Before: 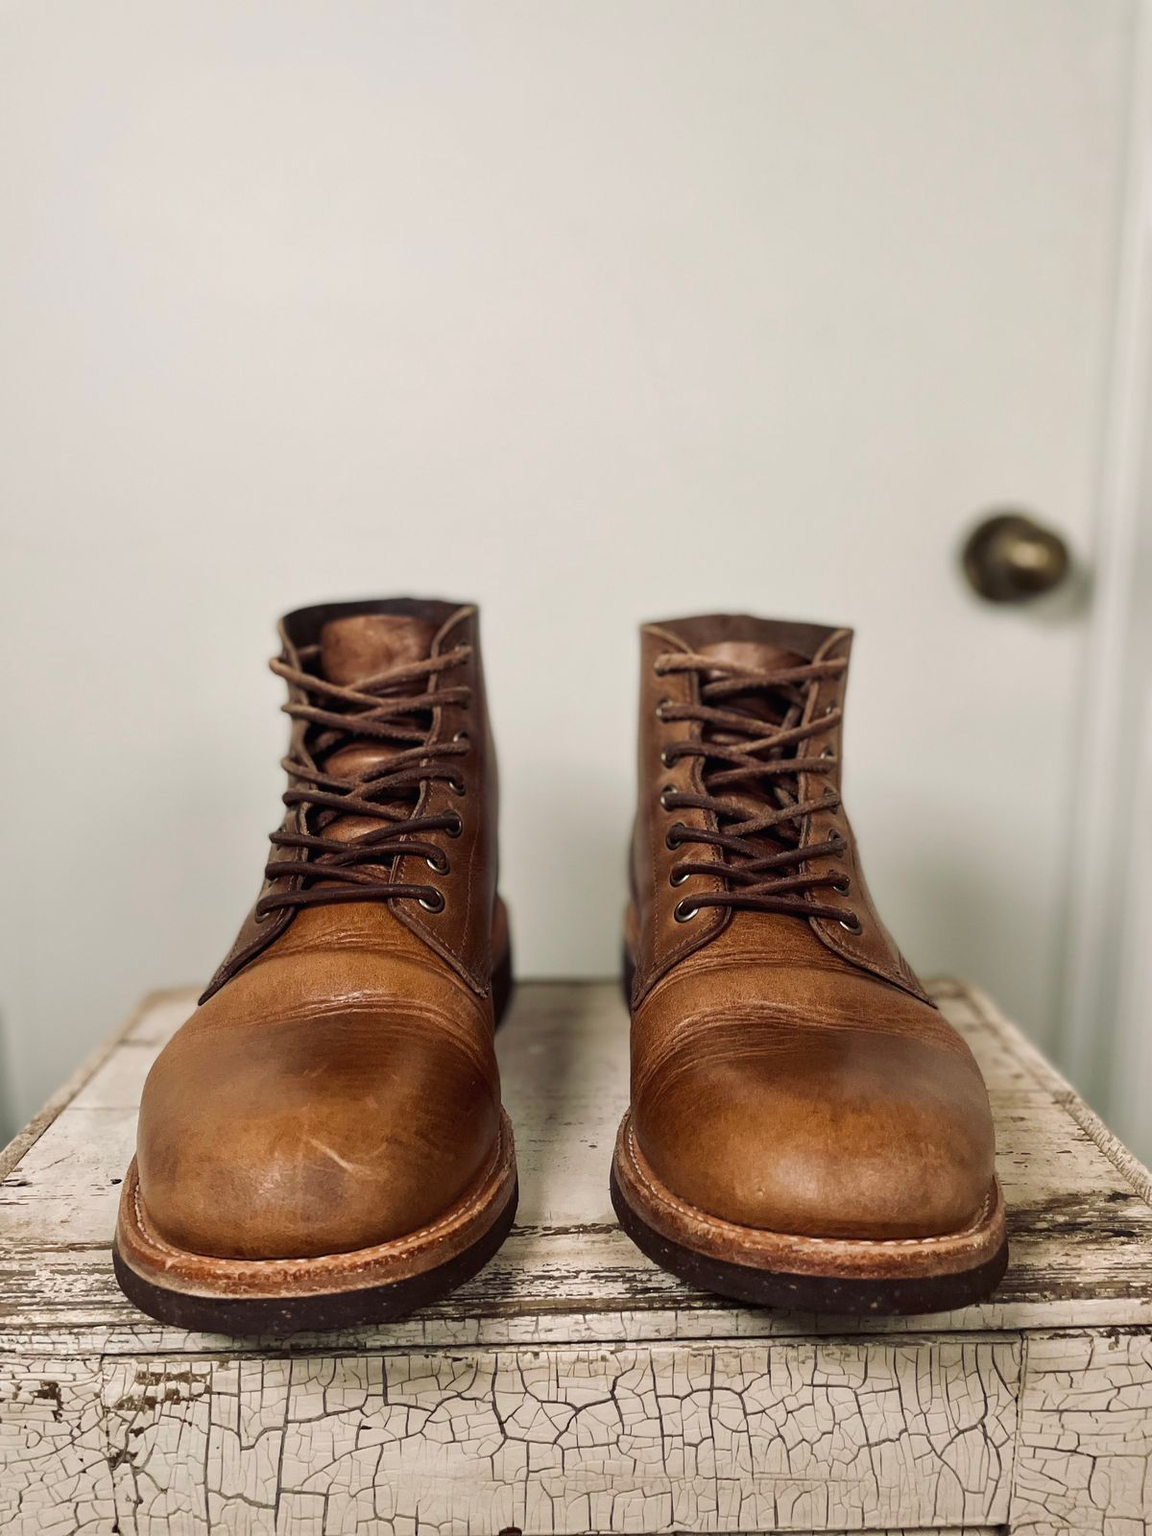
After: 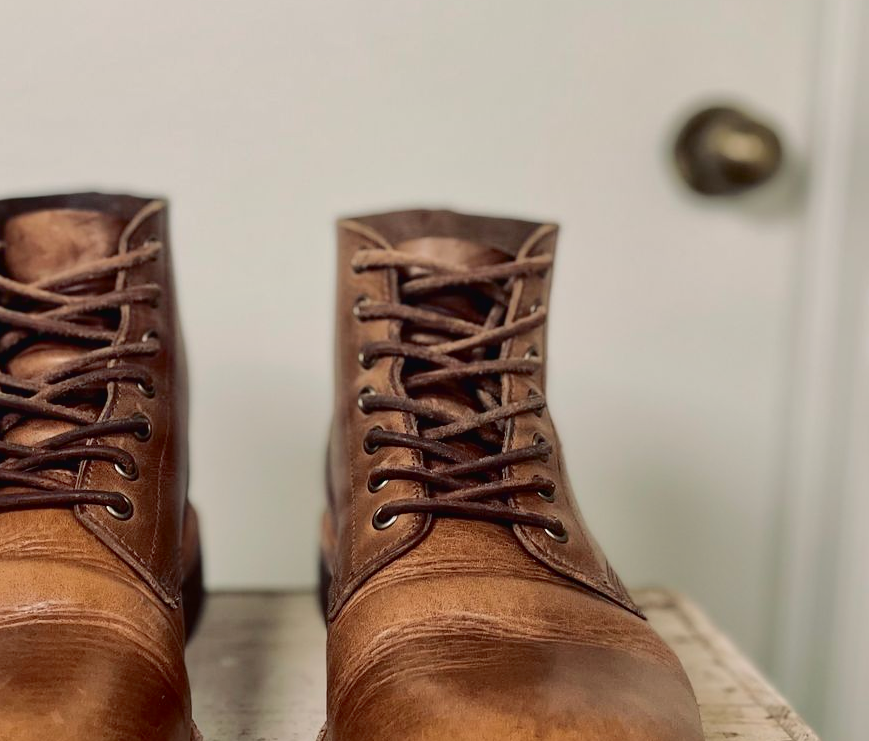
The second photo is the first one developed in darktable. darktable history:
tone curve: curves: ch0 [(0, 0) (0.003, 0.011) (0.011, 0.012) (0.025, 0.013) (0.044, 0.023) (0.069, 0.04) (0.1, 0.06) (0.136, 0.094) (0.177, 0.145) (0.224, 0.213) (0.277, 0.301) (0.335, 0.389) (0.399, 0.473) (0.468, 0.554) (0.543, 0.627) (0.623, 0.694) (0.709, 0.763) (0.801, 0.83) (0.898, 0.906) (1, 1)], color space Lab, independent channels, preserve colors none
crop and rotate: left 27.536%, top 27.038%, bottom 26.628%
shadows and highlights: on, module defaults
